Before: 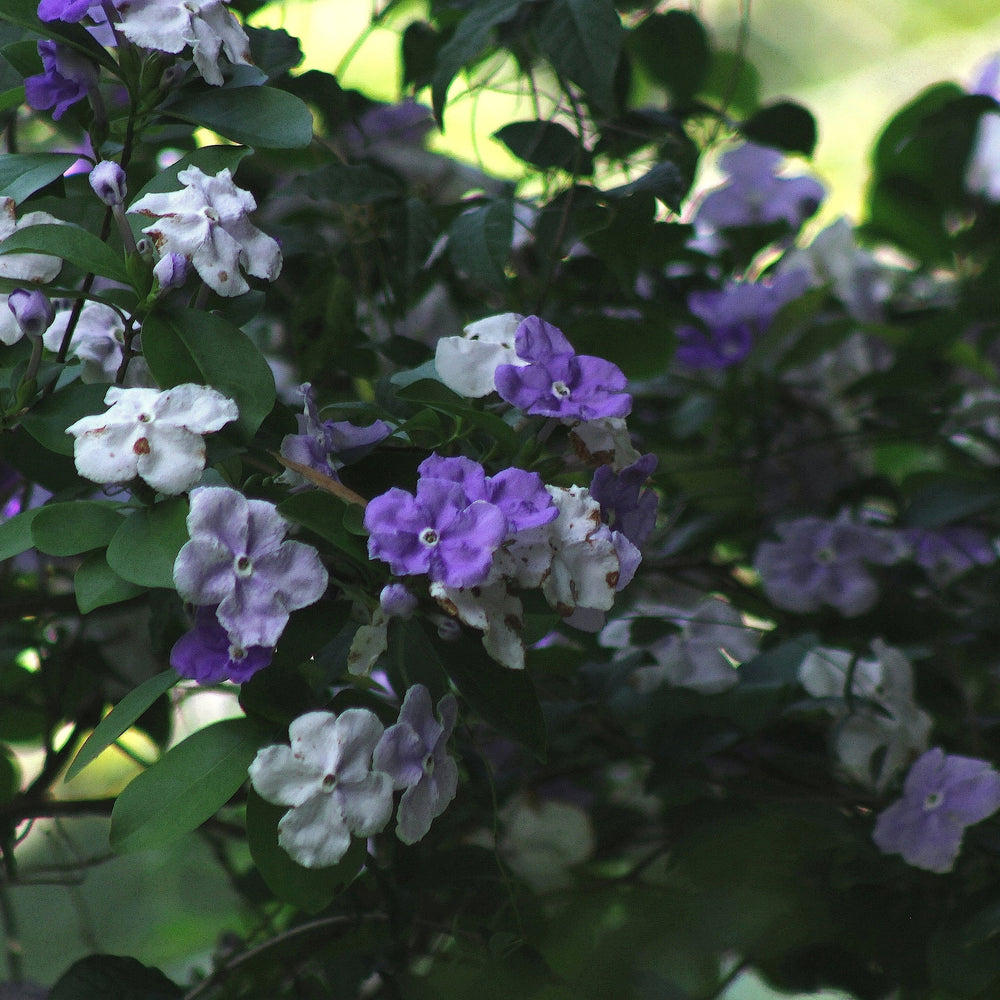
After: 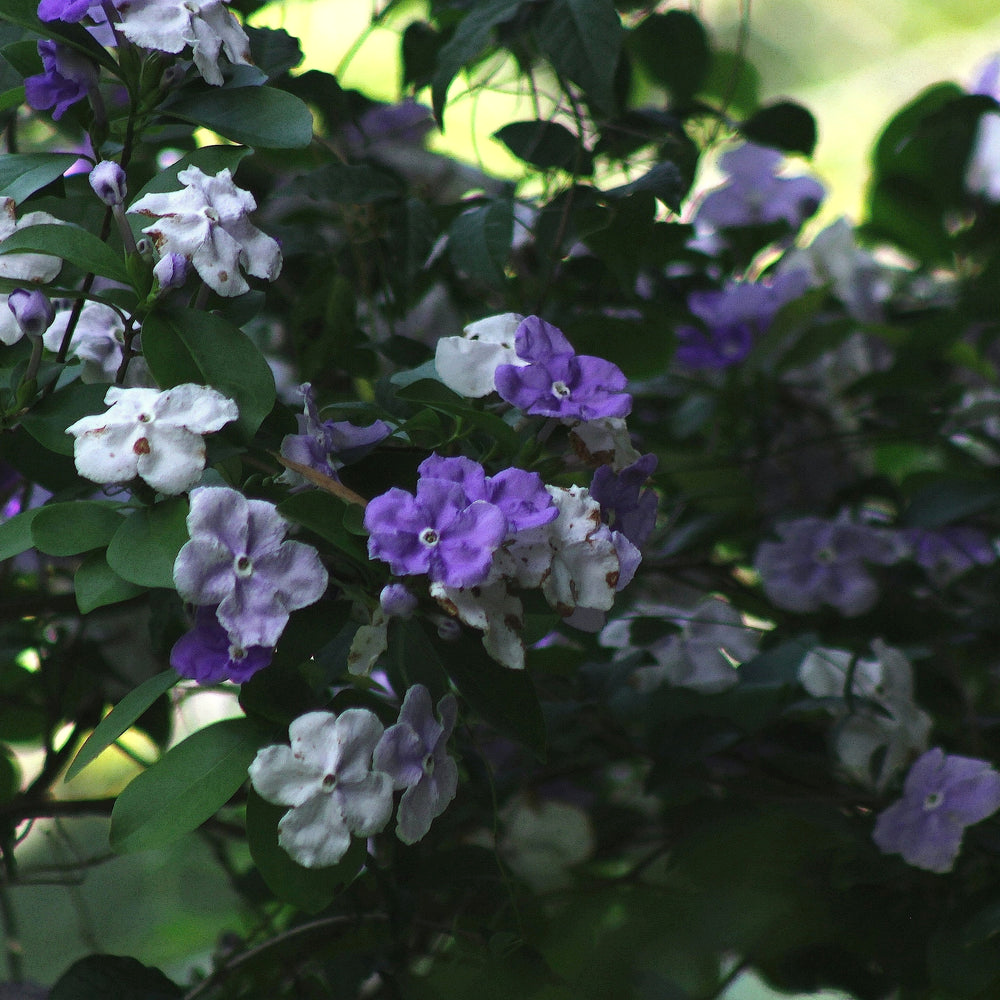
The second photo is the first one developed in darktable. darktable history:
shadows and highlights: shadows -28.46, highlights 30.08
